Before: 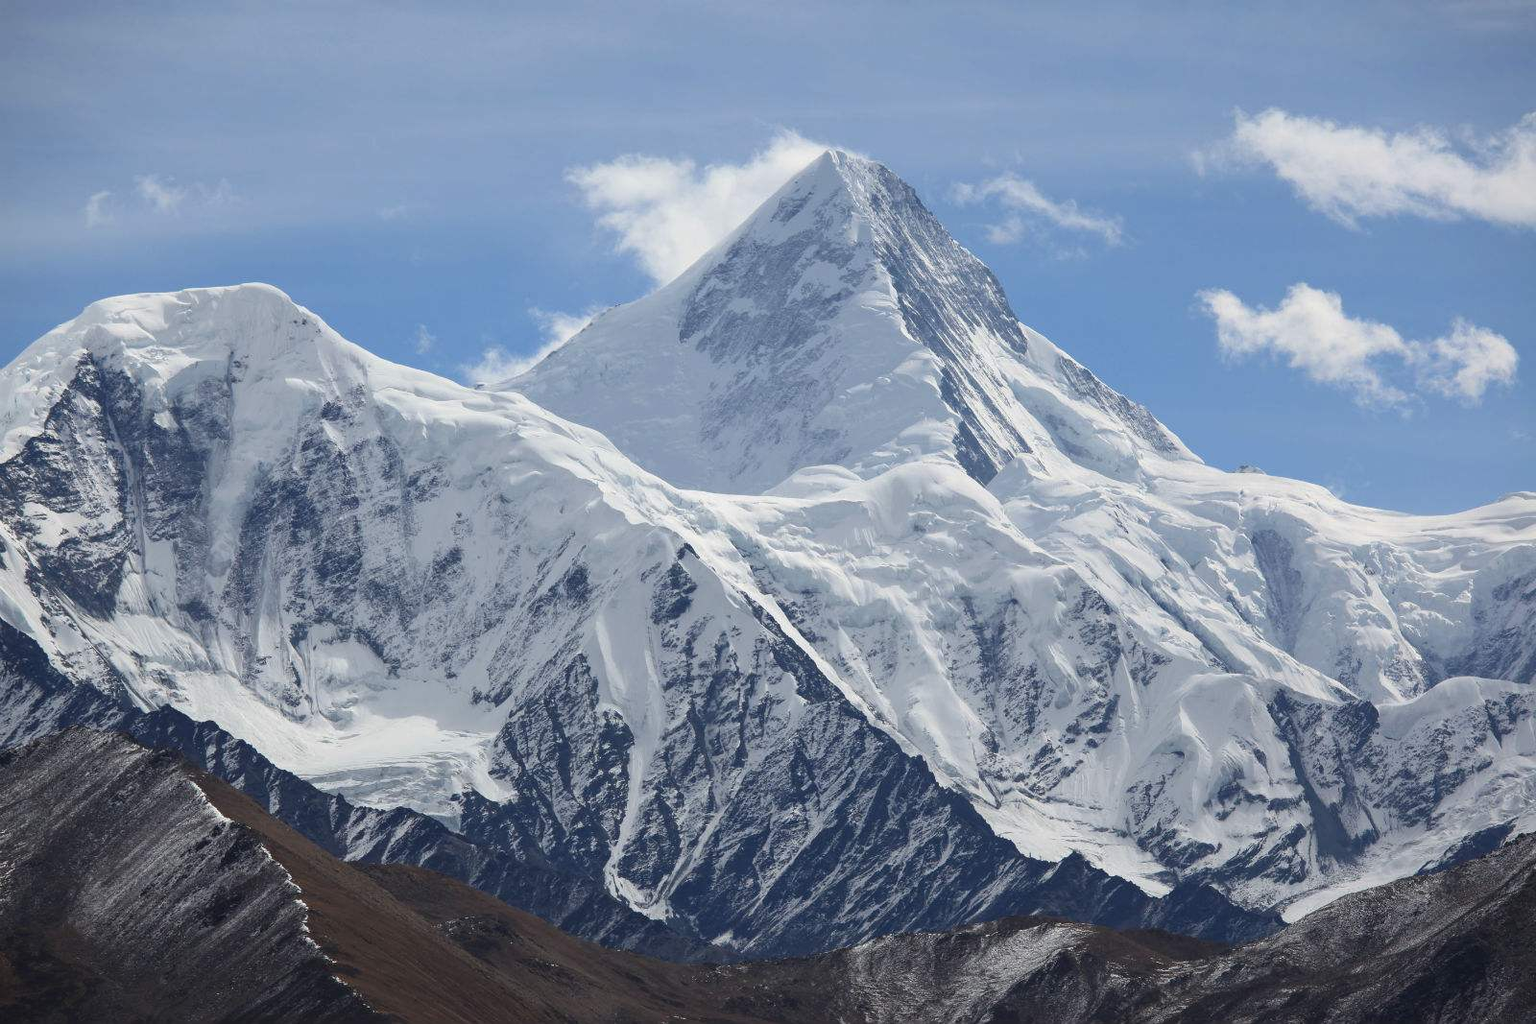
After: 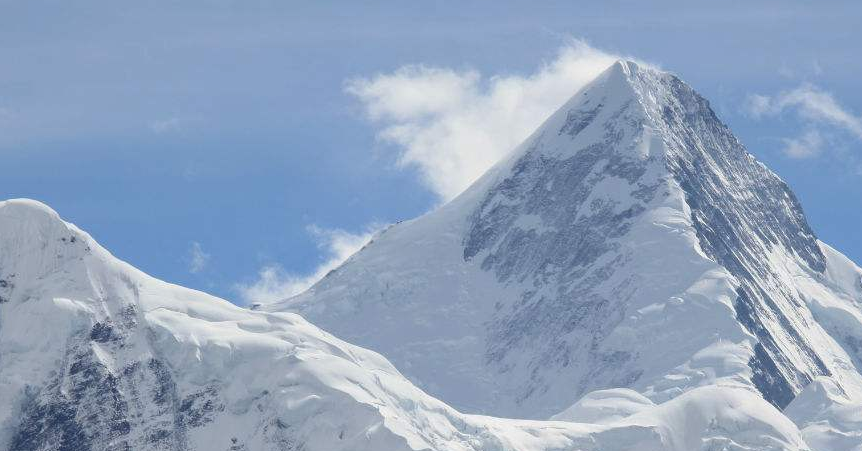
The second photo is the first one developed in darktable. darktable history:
tone equalizer: on, module defaults
crop: left 15.306%, top 9.065%, right 30.789%, bottom 48.638%
white balance: emerald 1
